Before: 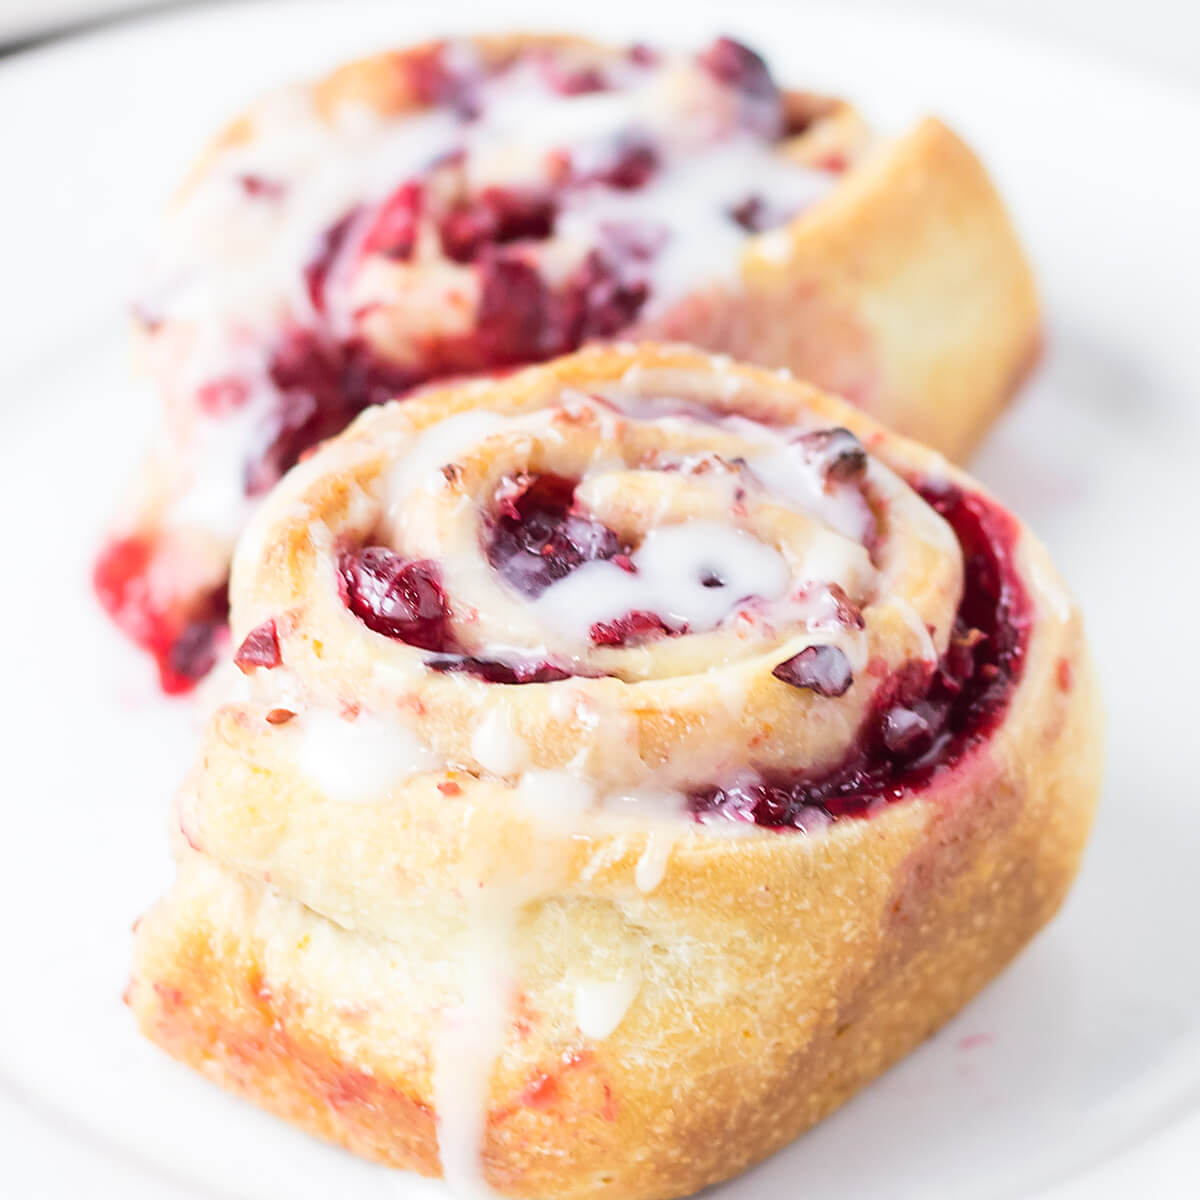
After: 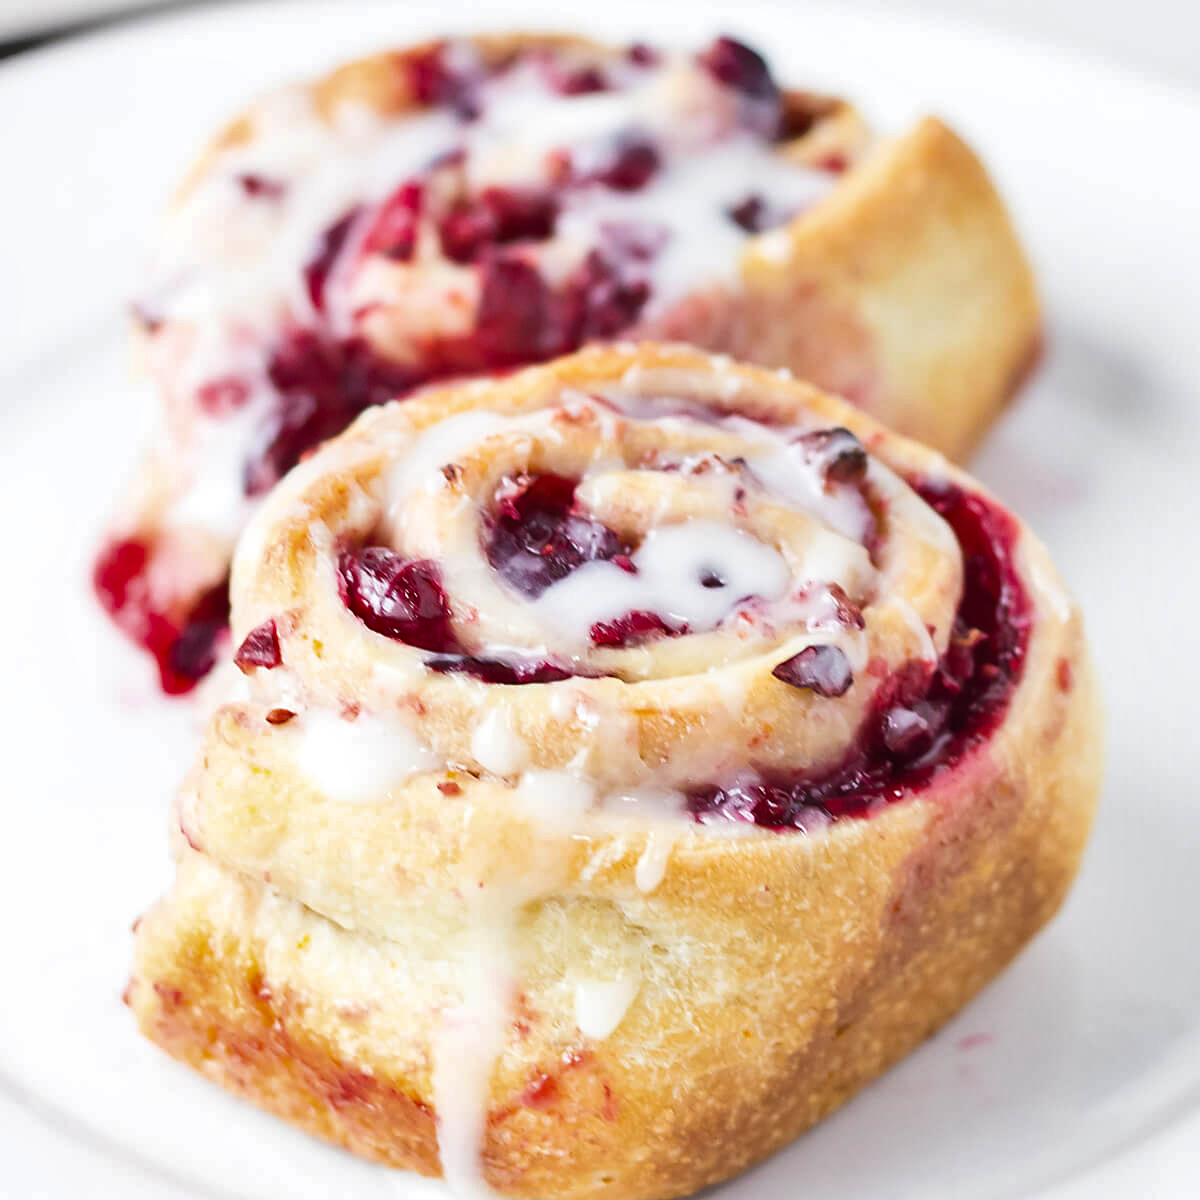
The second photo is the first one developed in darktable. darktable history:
shadows and highlights: white point adjustment 0.885, soften with gaussian
